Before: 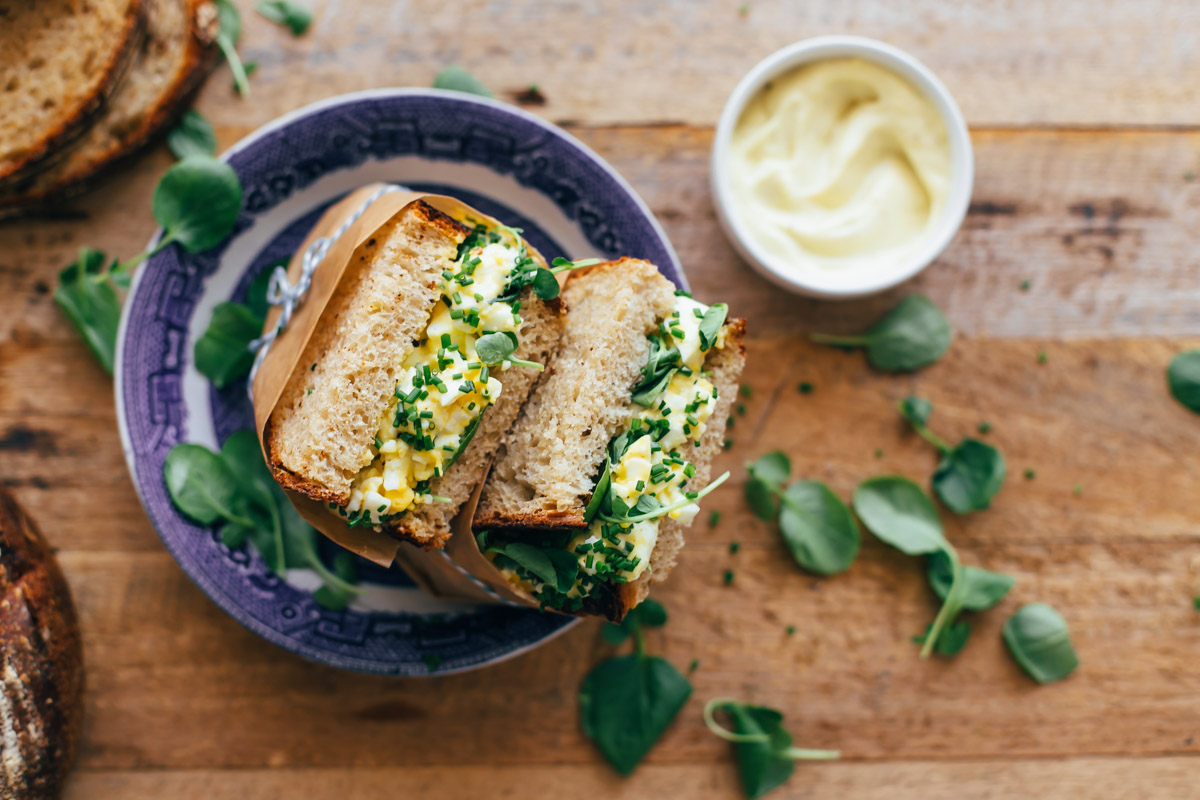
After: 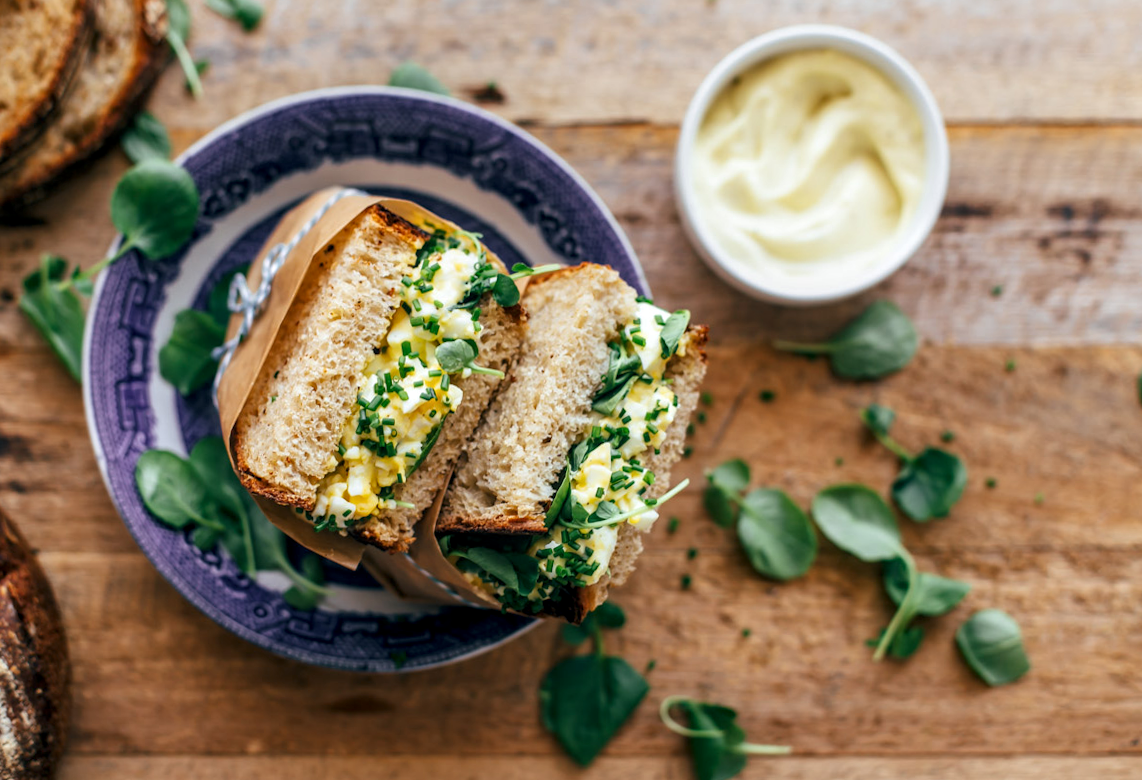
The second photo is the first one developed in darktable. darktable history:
rotate and perspective: rotation 0.074°, lens shift (vertical) 0.096, lens shift (horizontal) -0.041, crop left 0.043, crop right 0.952, crop top 0.024, crop bottom 0.979
local contrast: detail 130%
